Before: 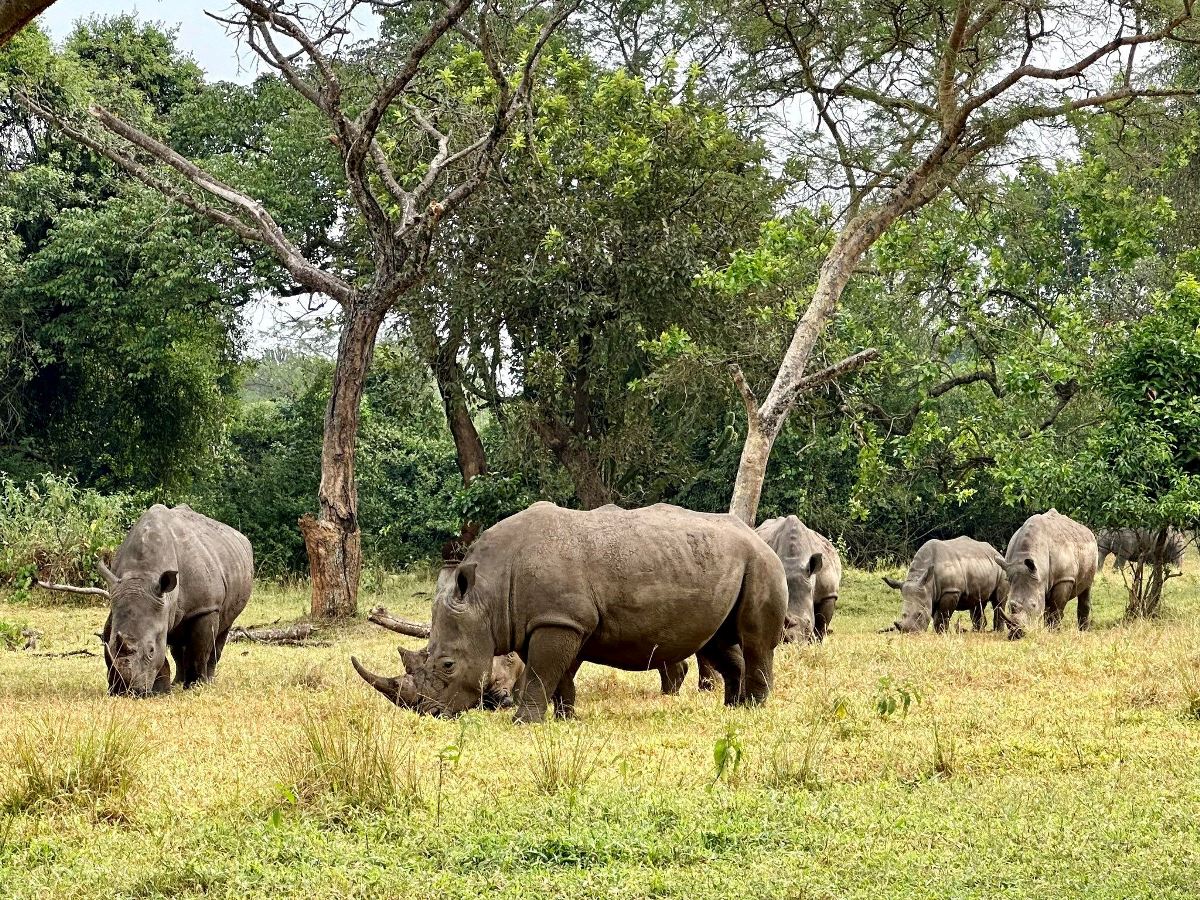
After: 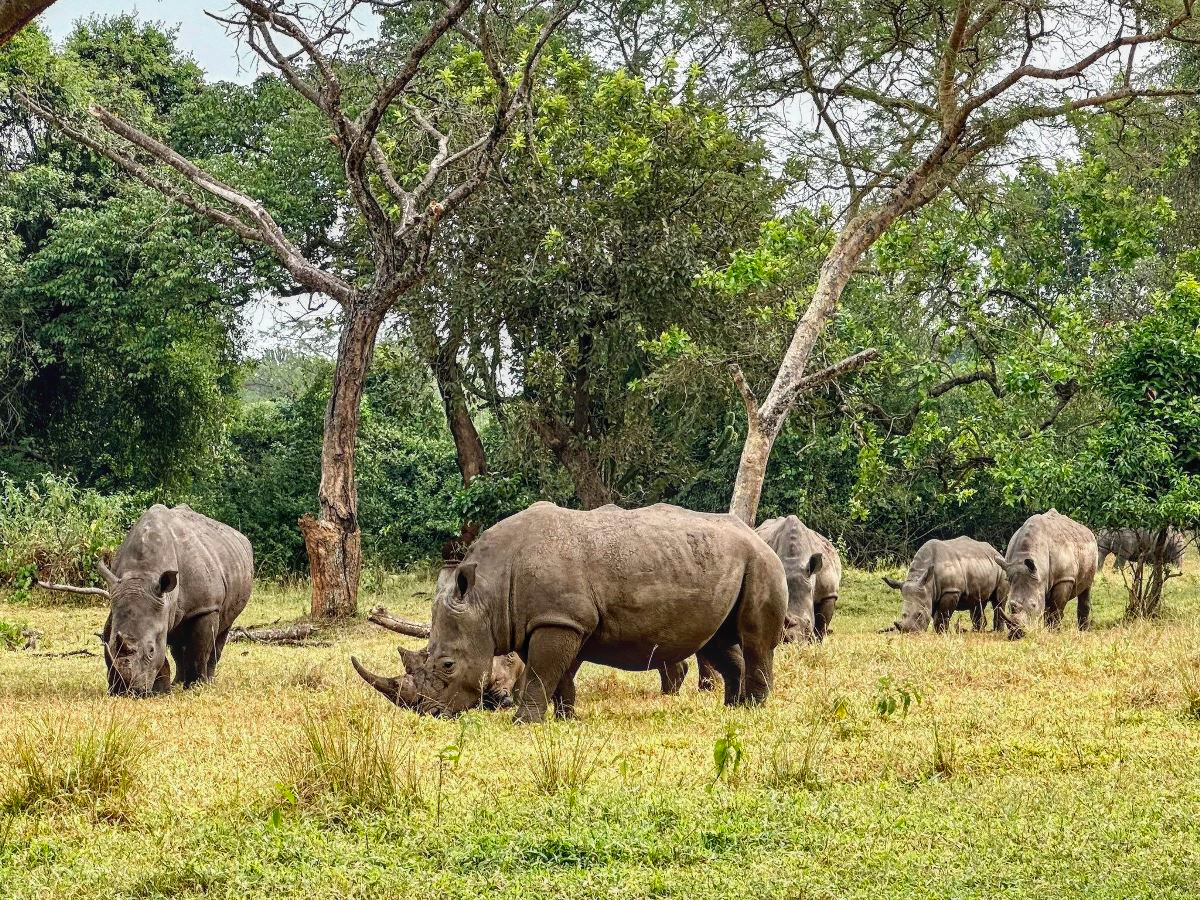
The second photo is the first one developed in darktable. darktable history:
local contrast: detail 130%
shadows and highlights: shadows 36.93, highlights -27.77, soften with gaussian
contrast brightness saturation: contrast -0.105, saturation -0.085
